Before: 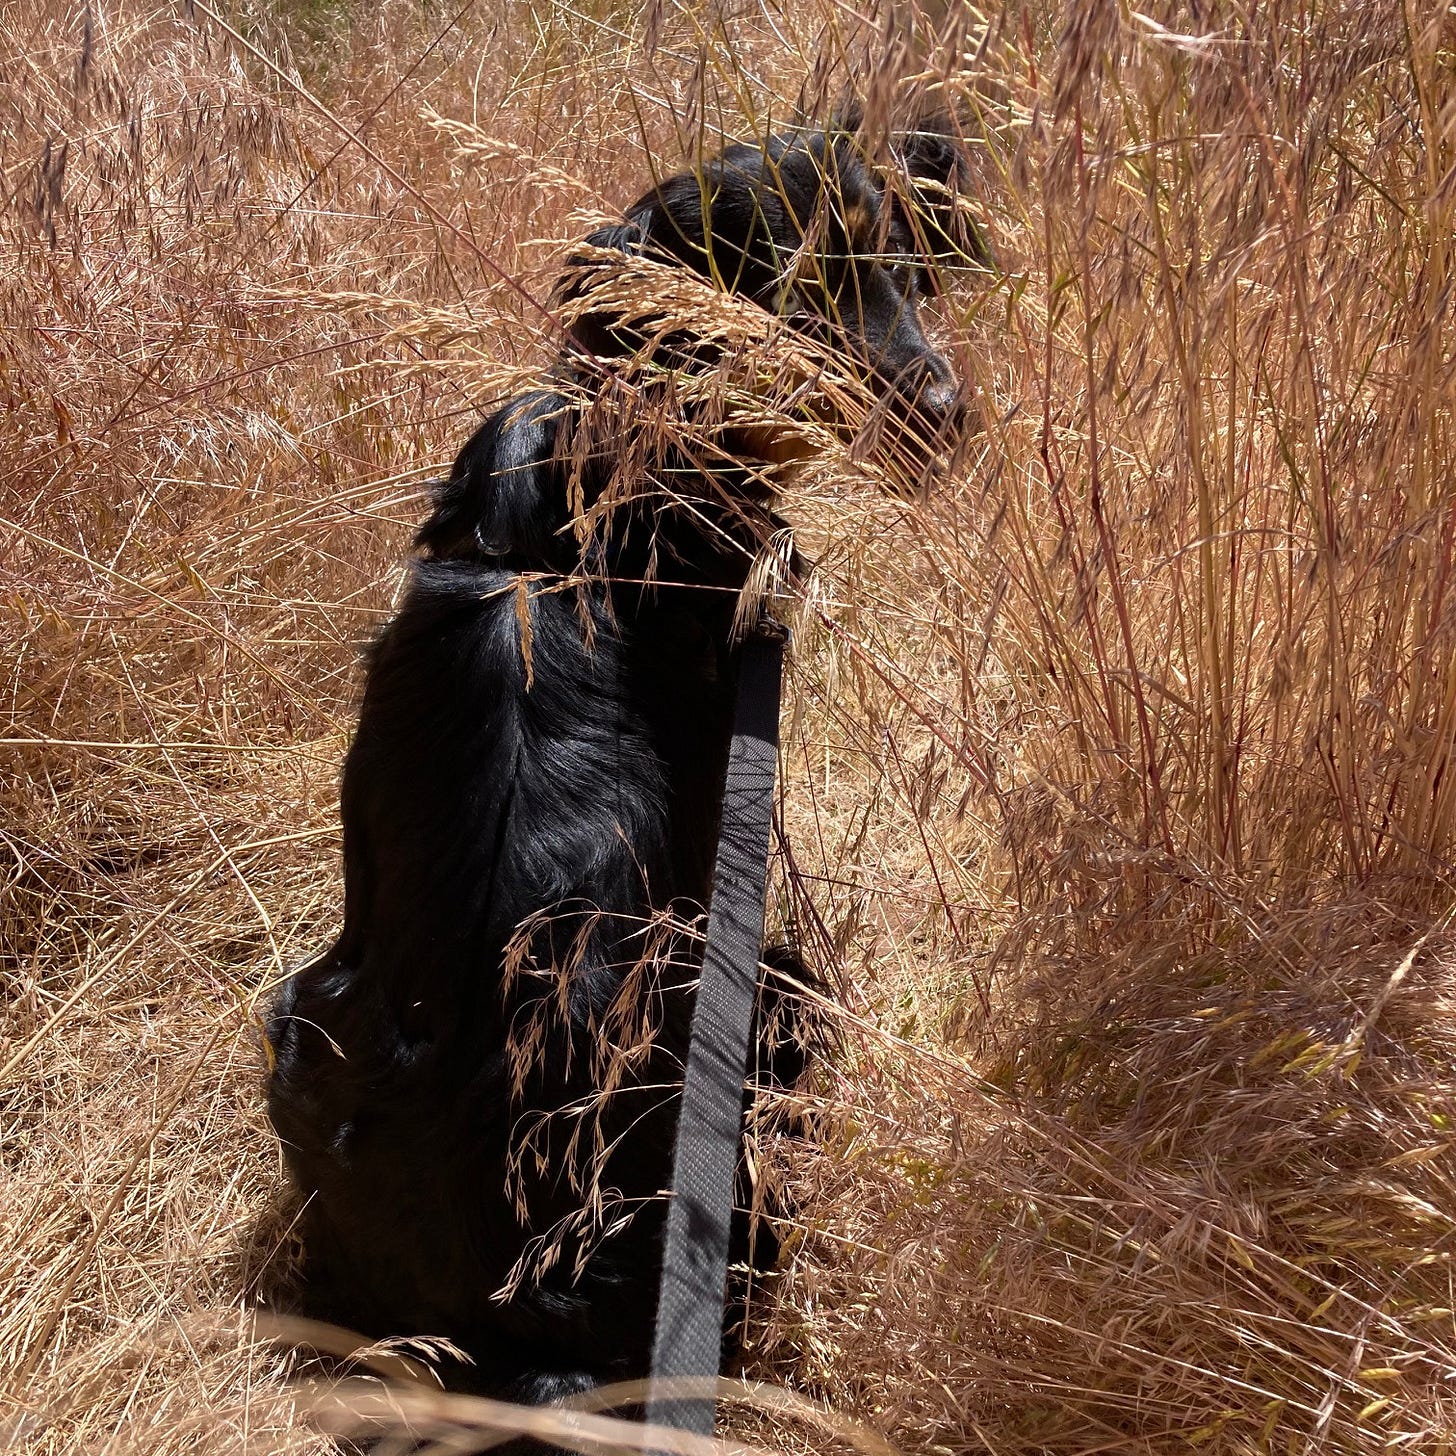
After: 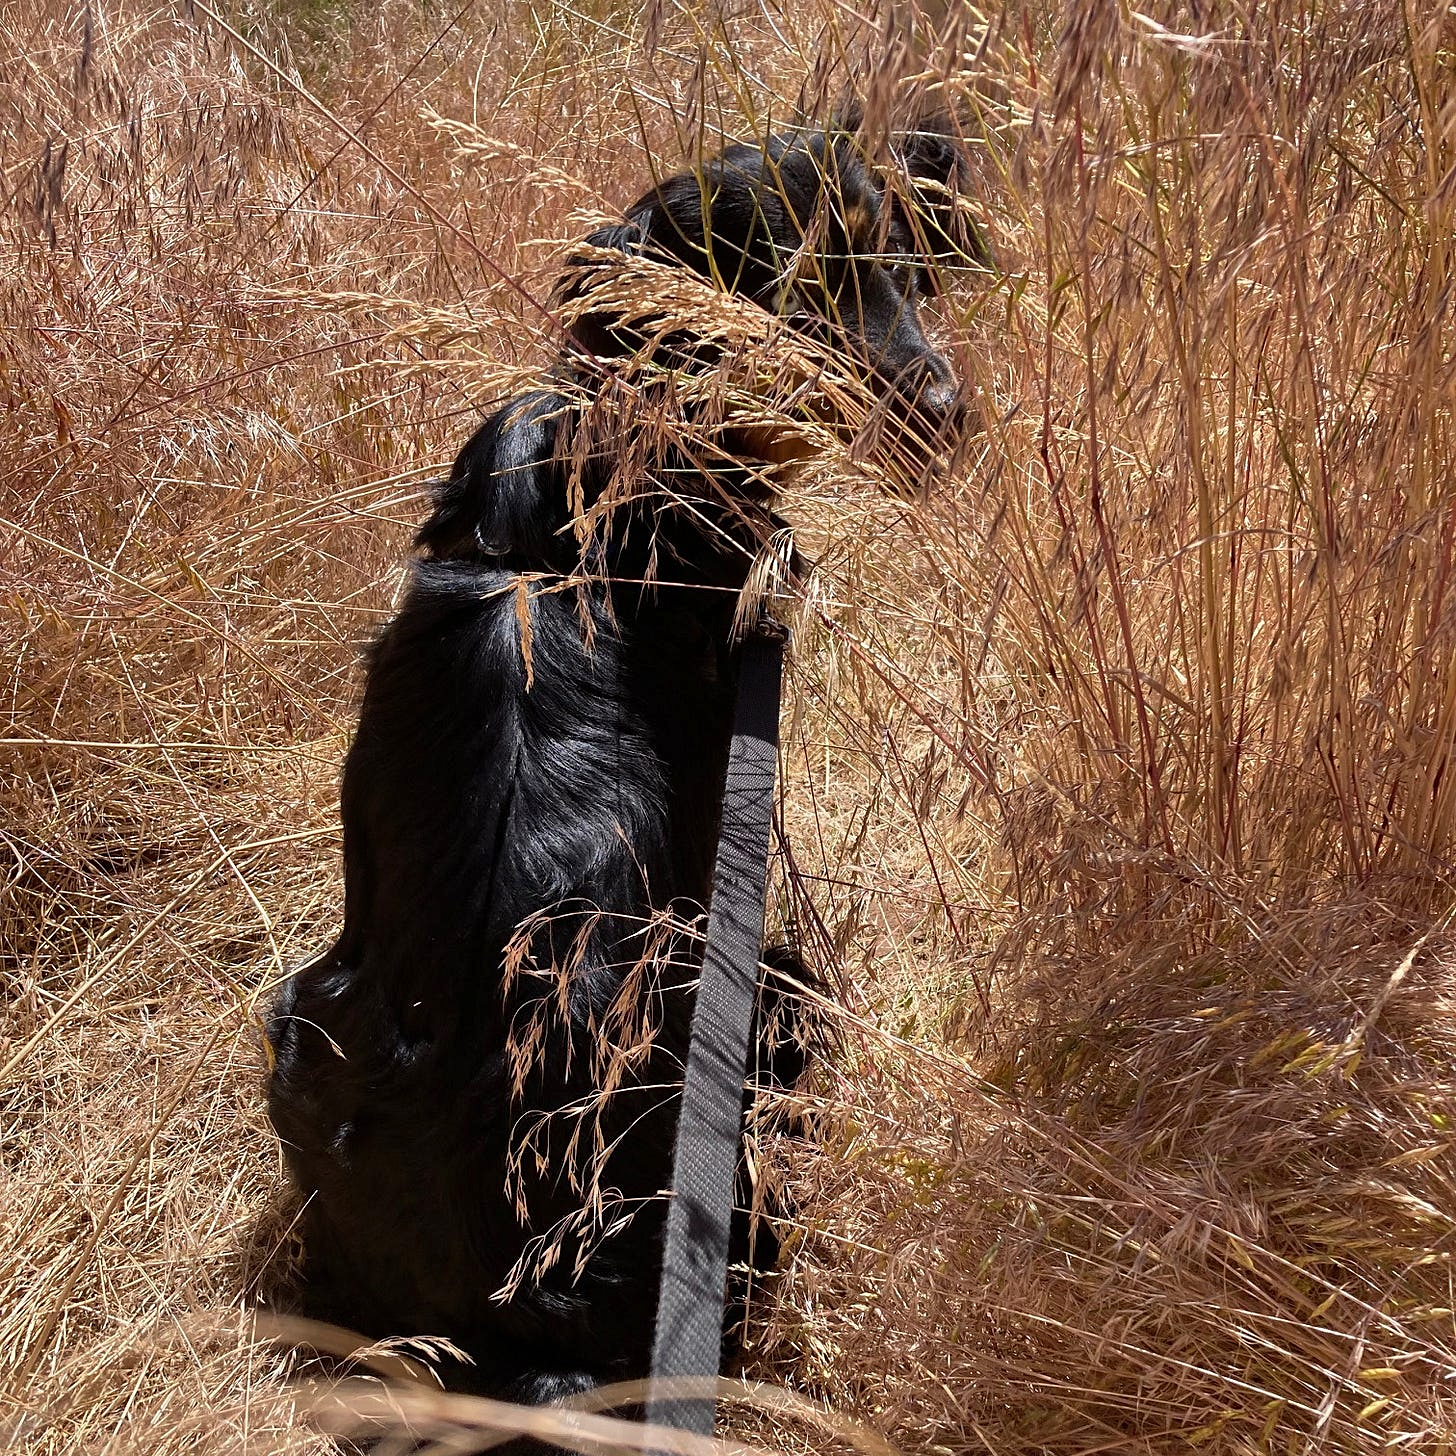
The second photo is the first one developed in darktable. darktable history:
sharpen: amount 0.2
shadows and highlights: shadows 43.71, white point adjustment -1.46, soften with gaussian
